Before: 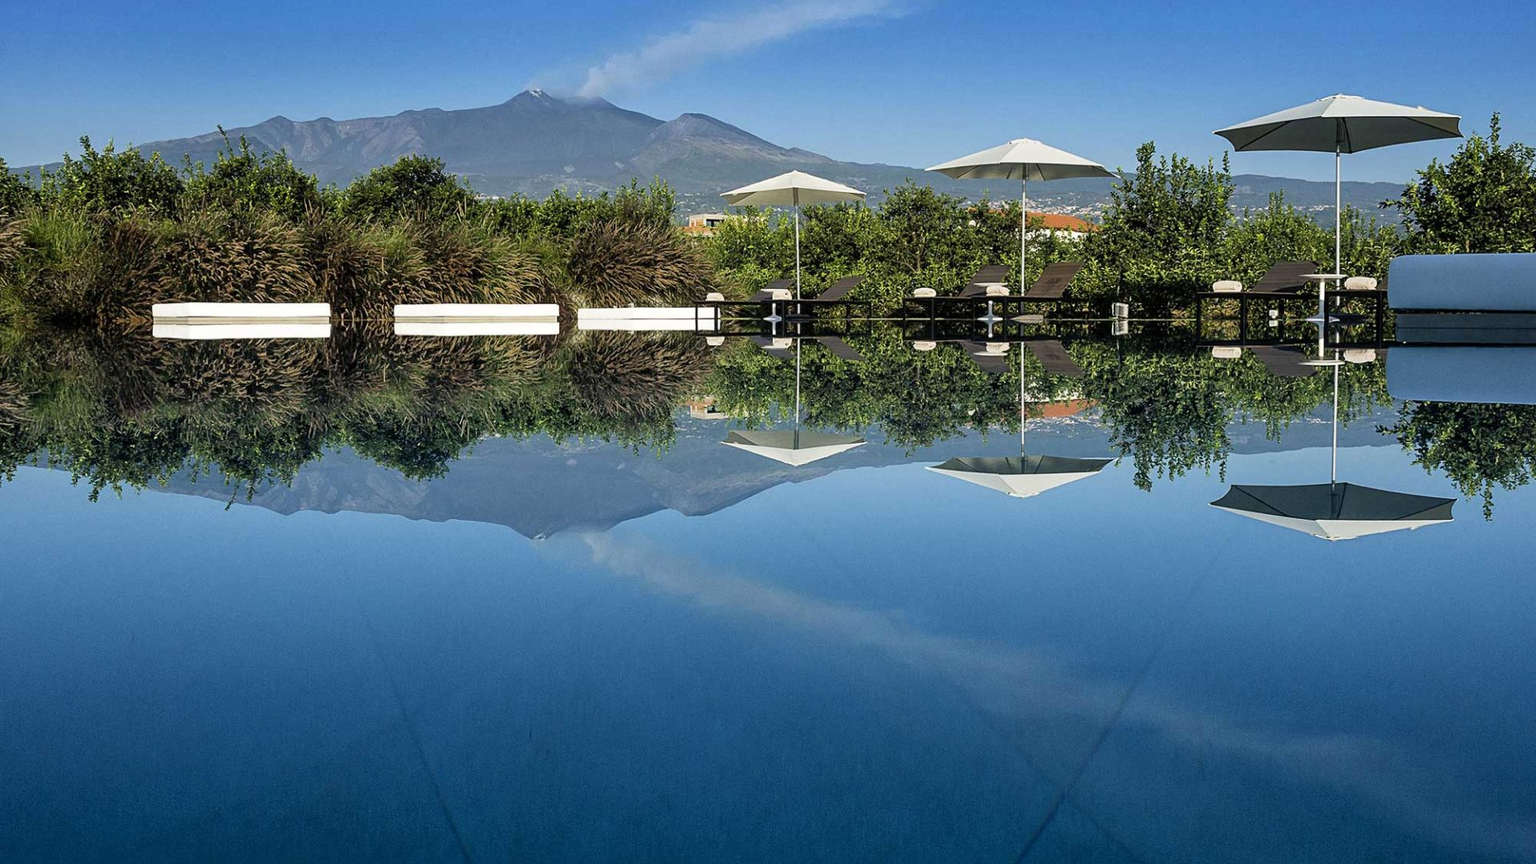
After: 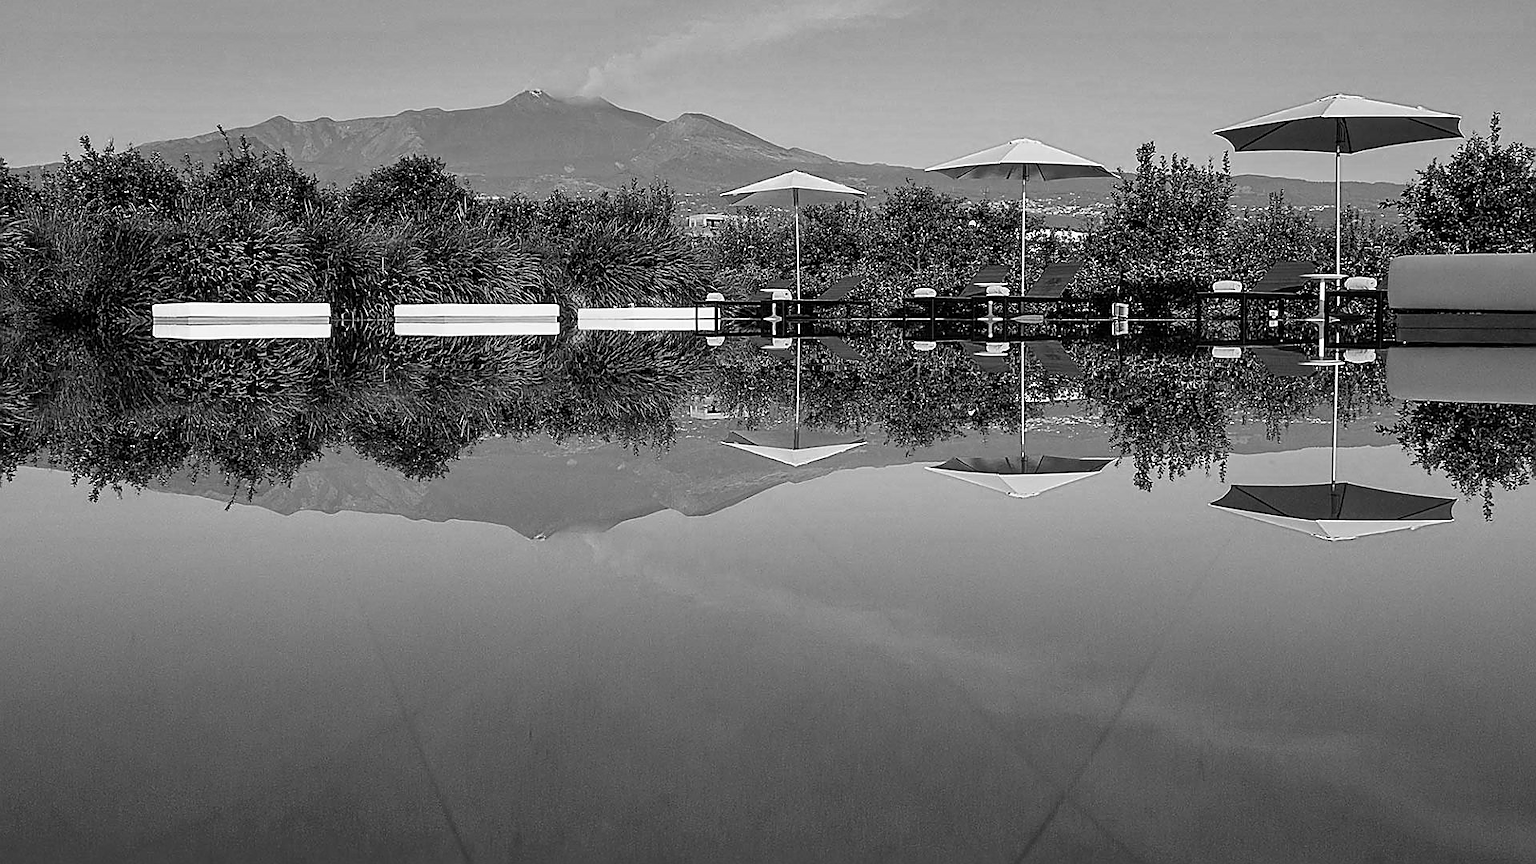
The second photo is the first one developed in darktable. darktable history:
sharpen: radius 1.427, amount 1.264, threshold 0.652
color calibration: output gray [0.246, 0.254, 0.501, 0], gray › normalize channels true, illuminant same as pipeline (D50), adaptation XYZ, x 0.346, y 0.357, temperature 5011.17 K, gamut compression 0.01
